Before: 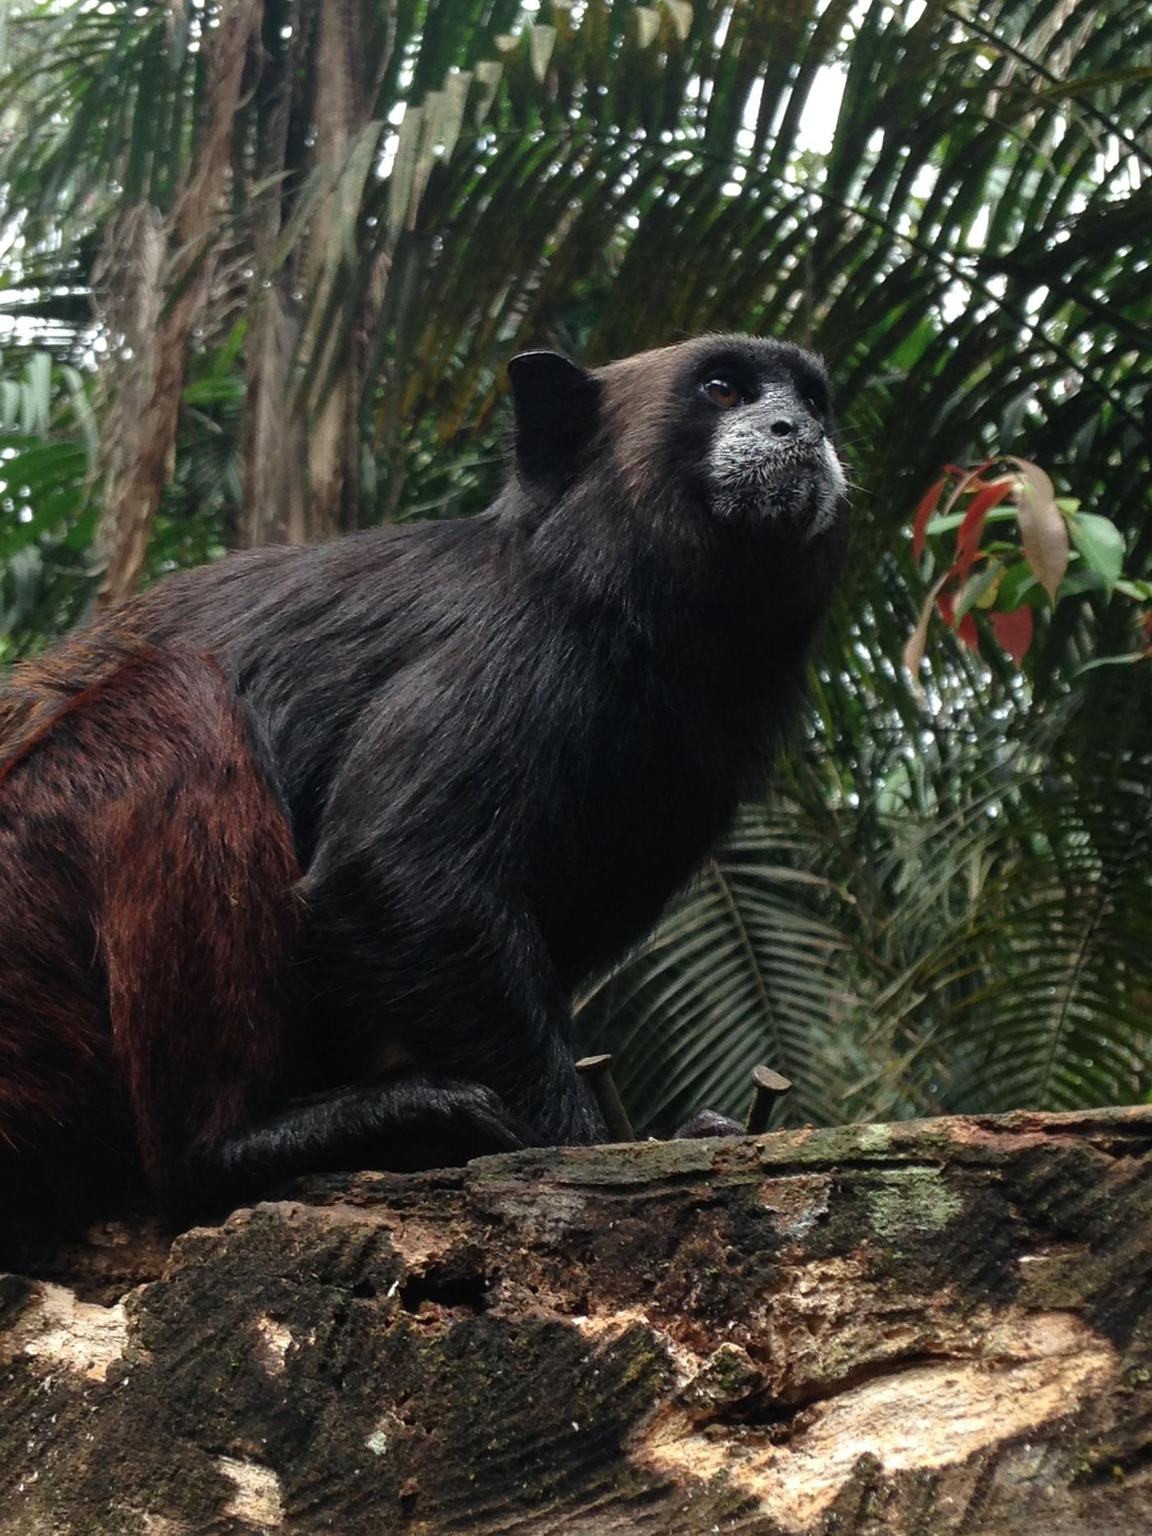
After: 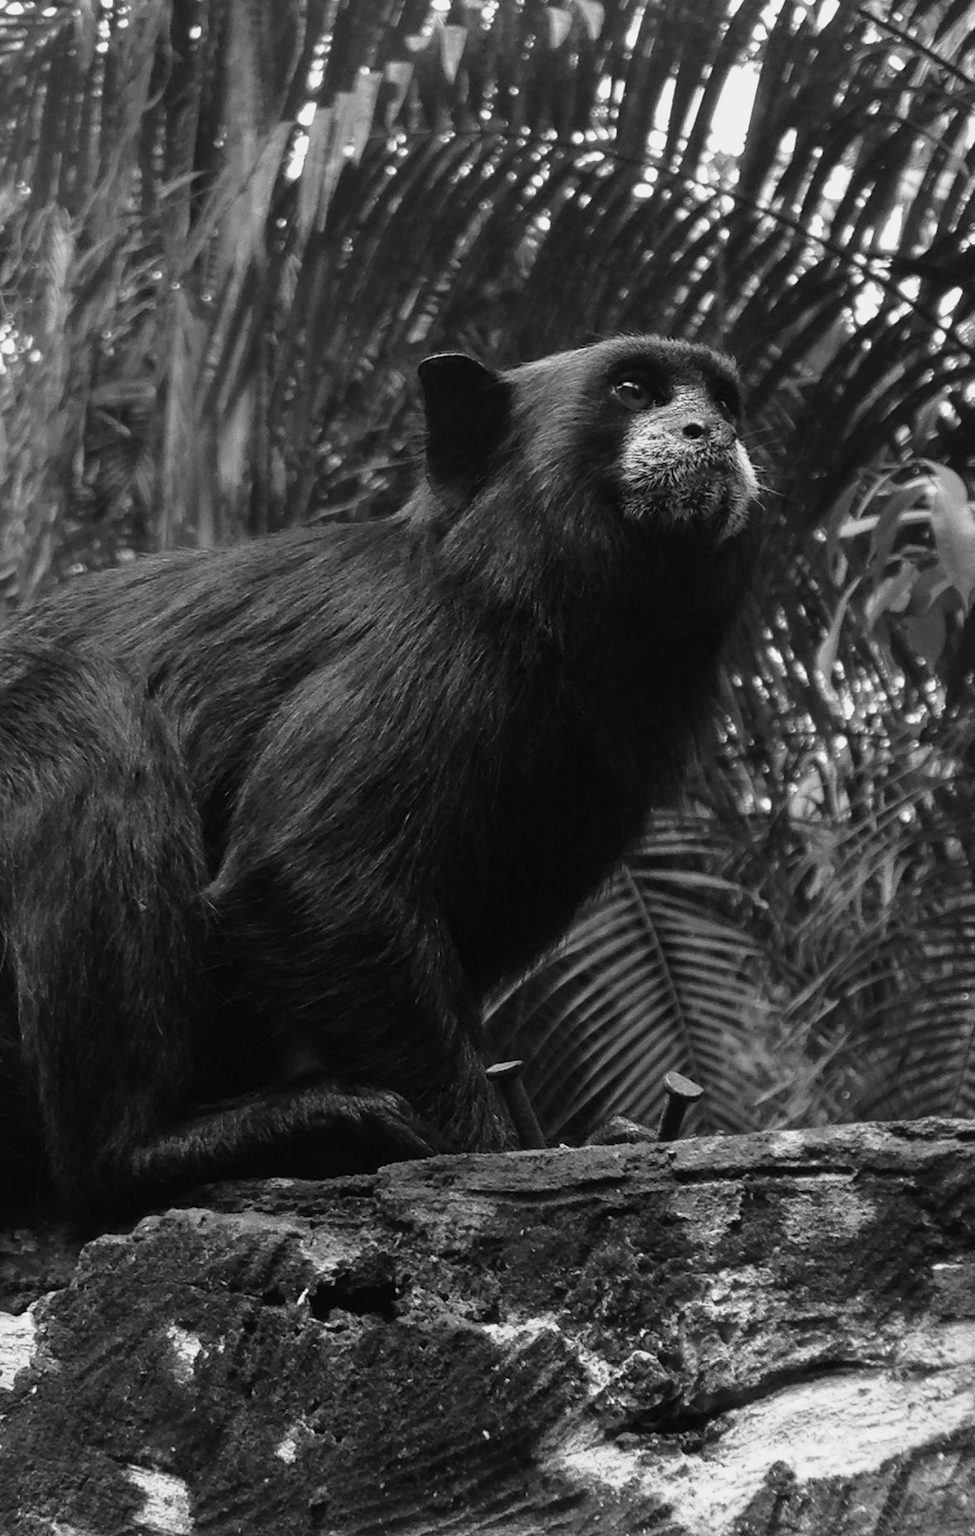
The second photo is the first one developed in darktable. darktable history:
crop: left 8.026%, right 7.374%
monochrome: a -92.57, b 58.91
base curve: curves: ch0 [(0, 0) (0.666, 0.806) (1, 1)]
